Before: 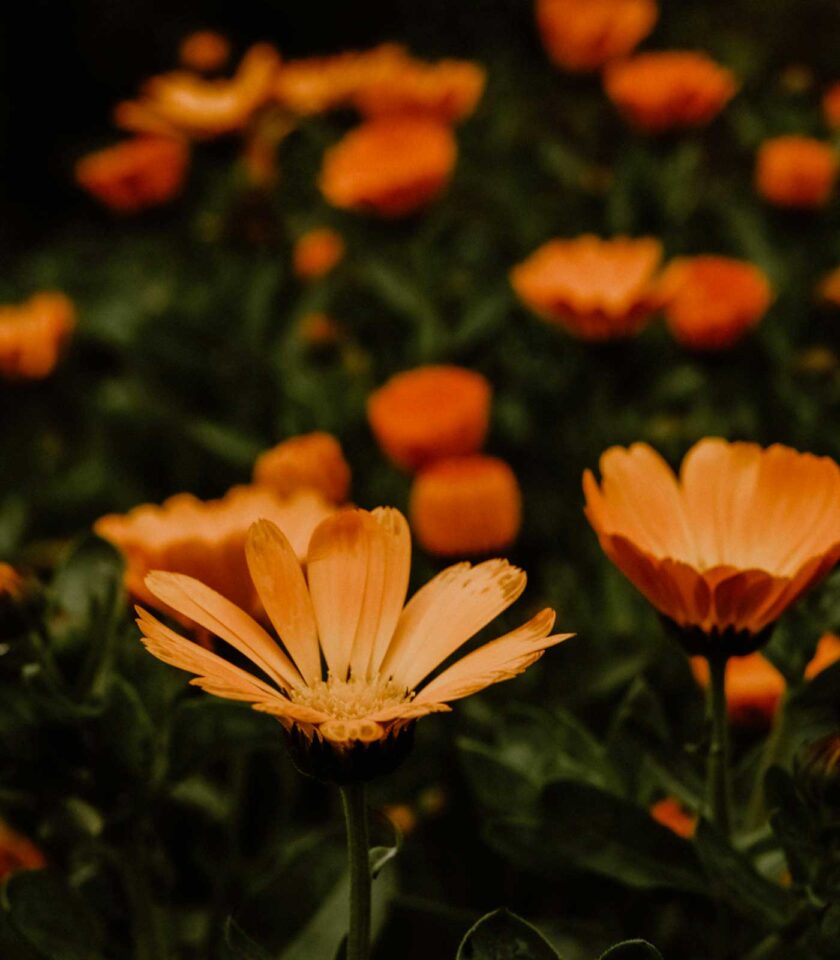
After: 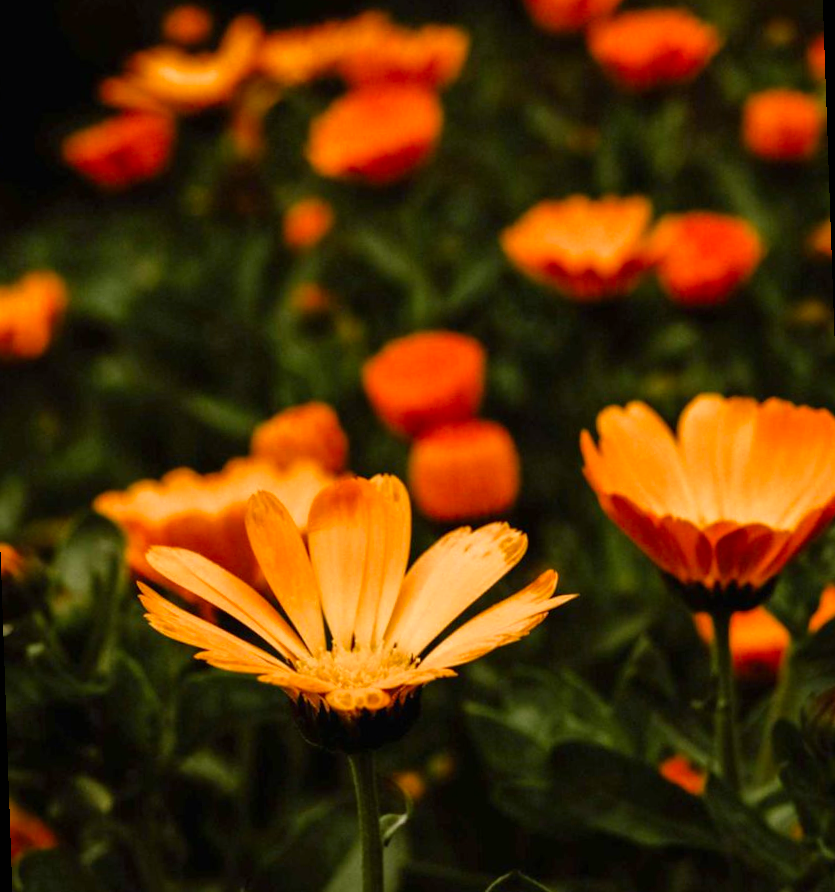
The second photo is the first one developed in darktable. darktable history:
white balance: red 0.983, blue 1.036
exposure: black level correction 0, exposure 0.7 EV, compensate exposure bias true, compensate highlight preservation false
rotate and perspective: rotation -2°, crop left 0.022, crop right 0.978, crop top 0.049, crop bottom 0.951
contrast brightness saturation: contrast 0.04, saturation 0.16
